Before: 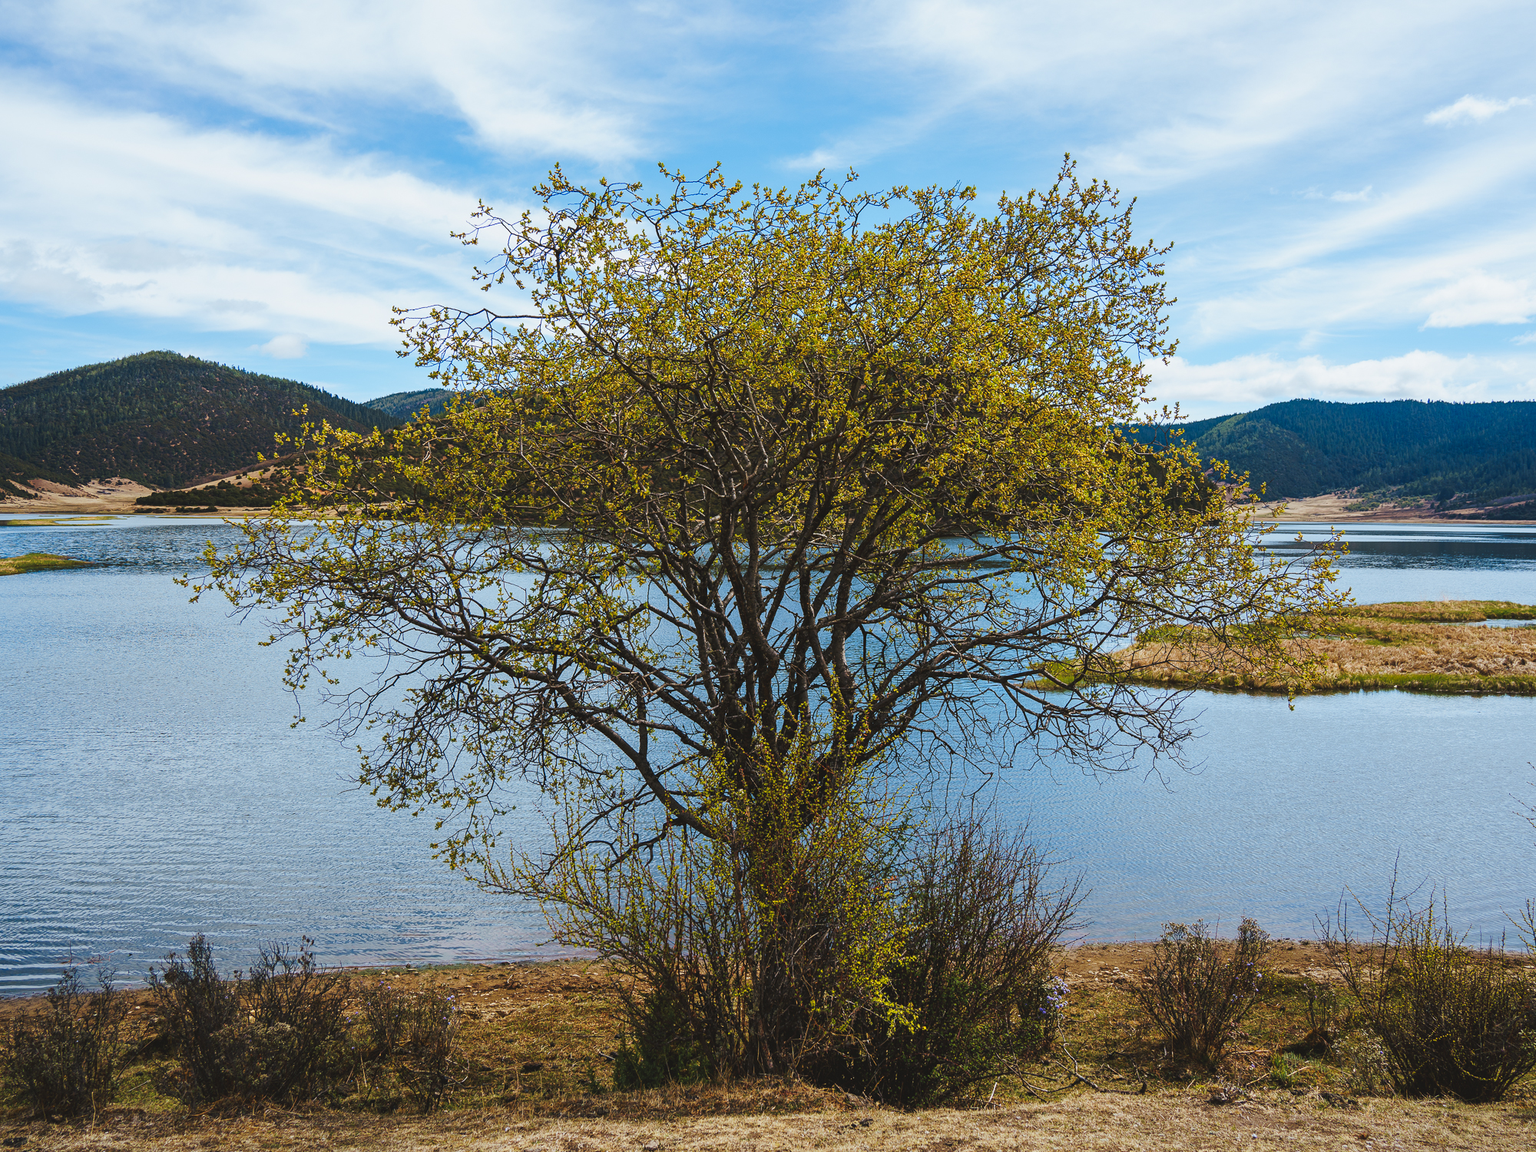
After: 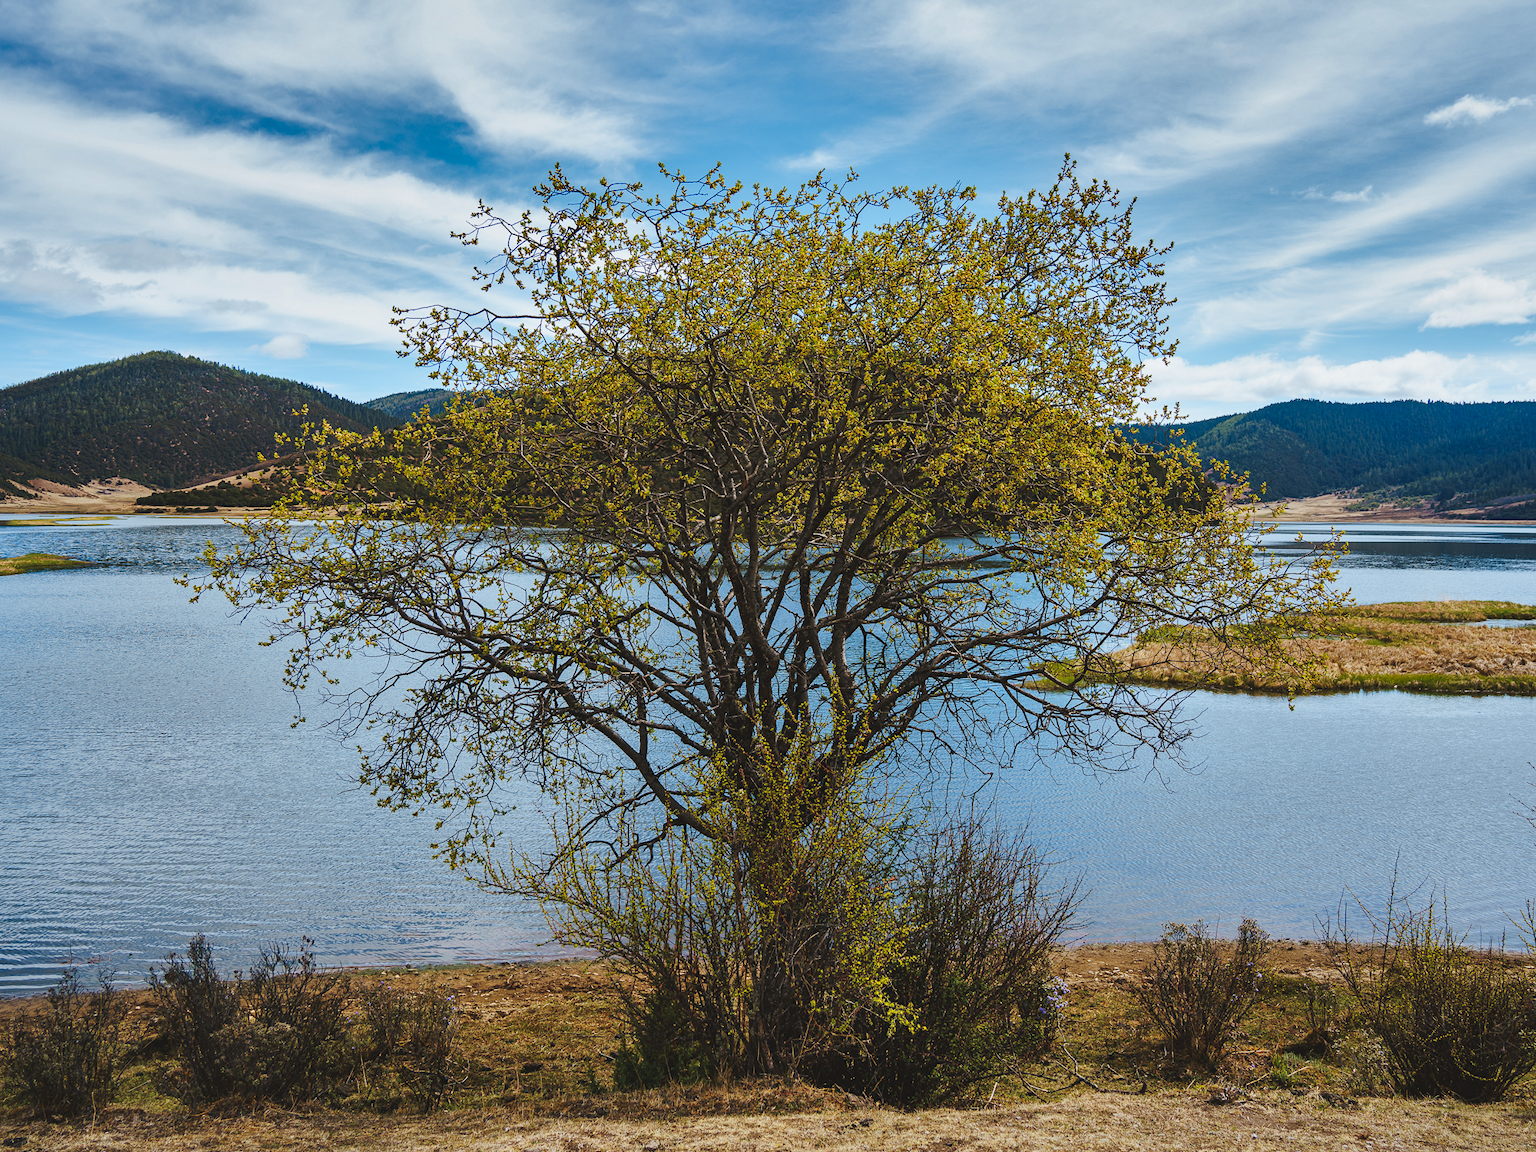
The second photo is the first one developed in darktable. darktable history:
shadows and highlights: shadows 30.61, highlights -63.12, soften with gaussian
